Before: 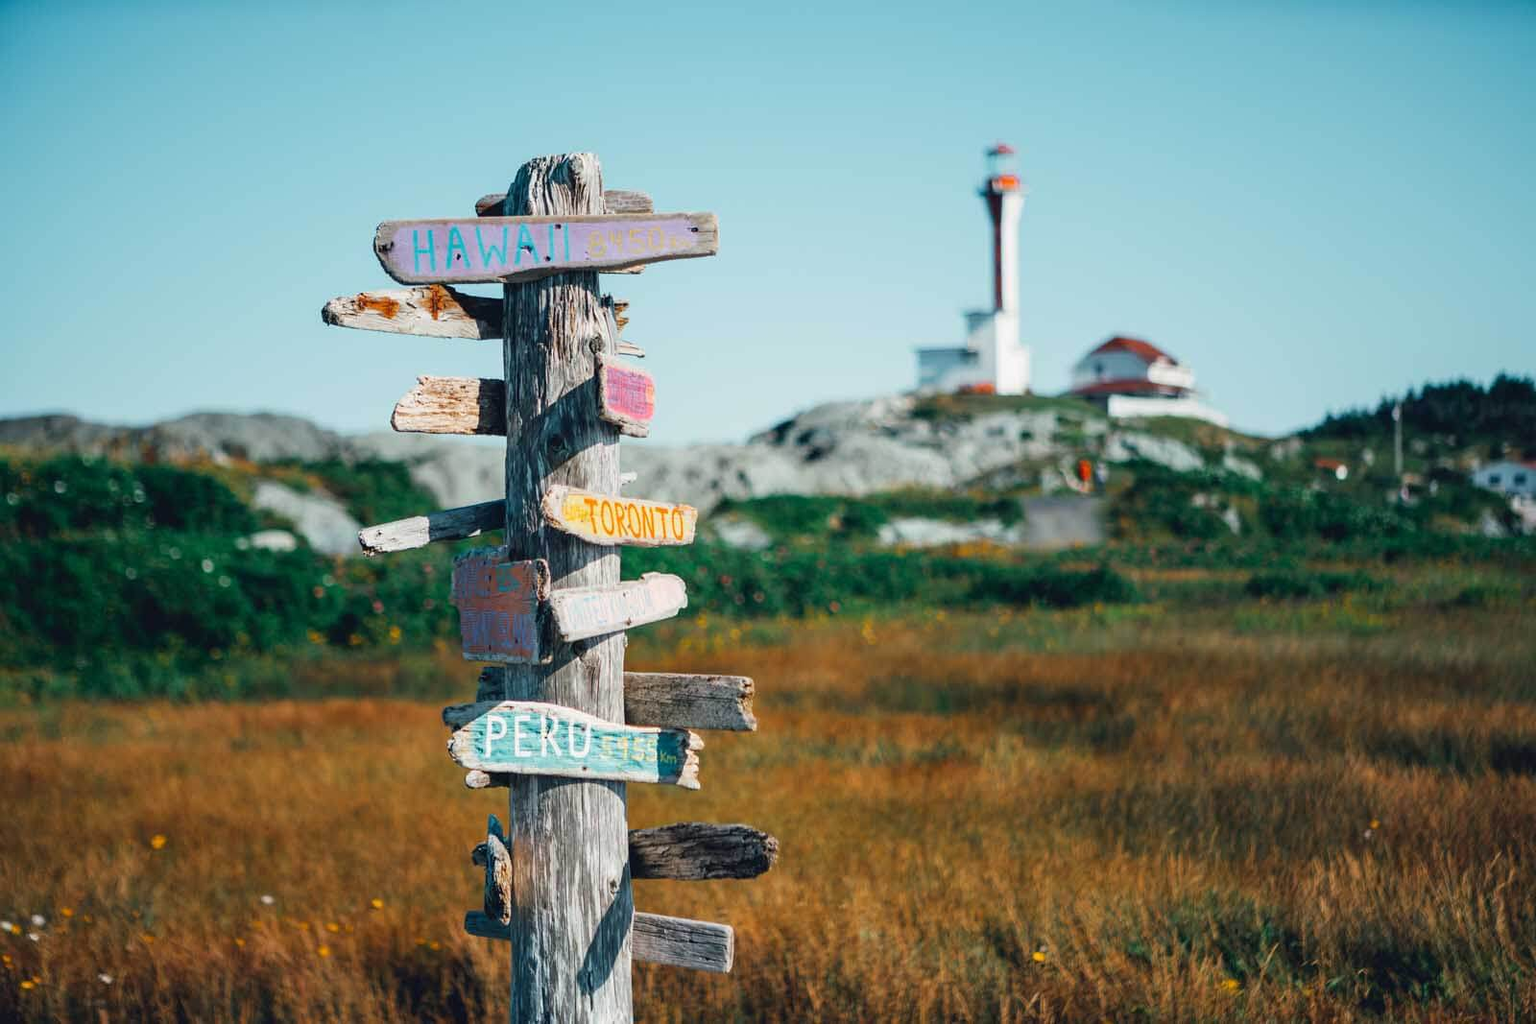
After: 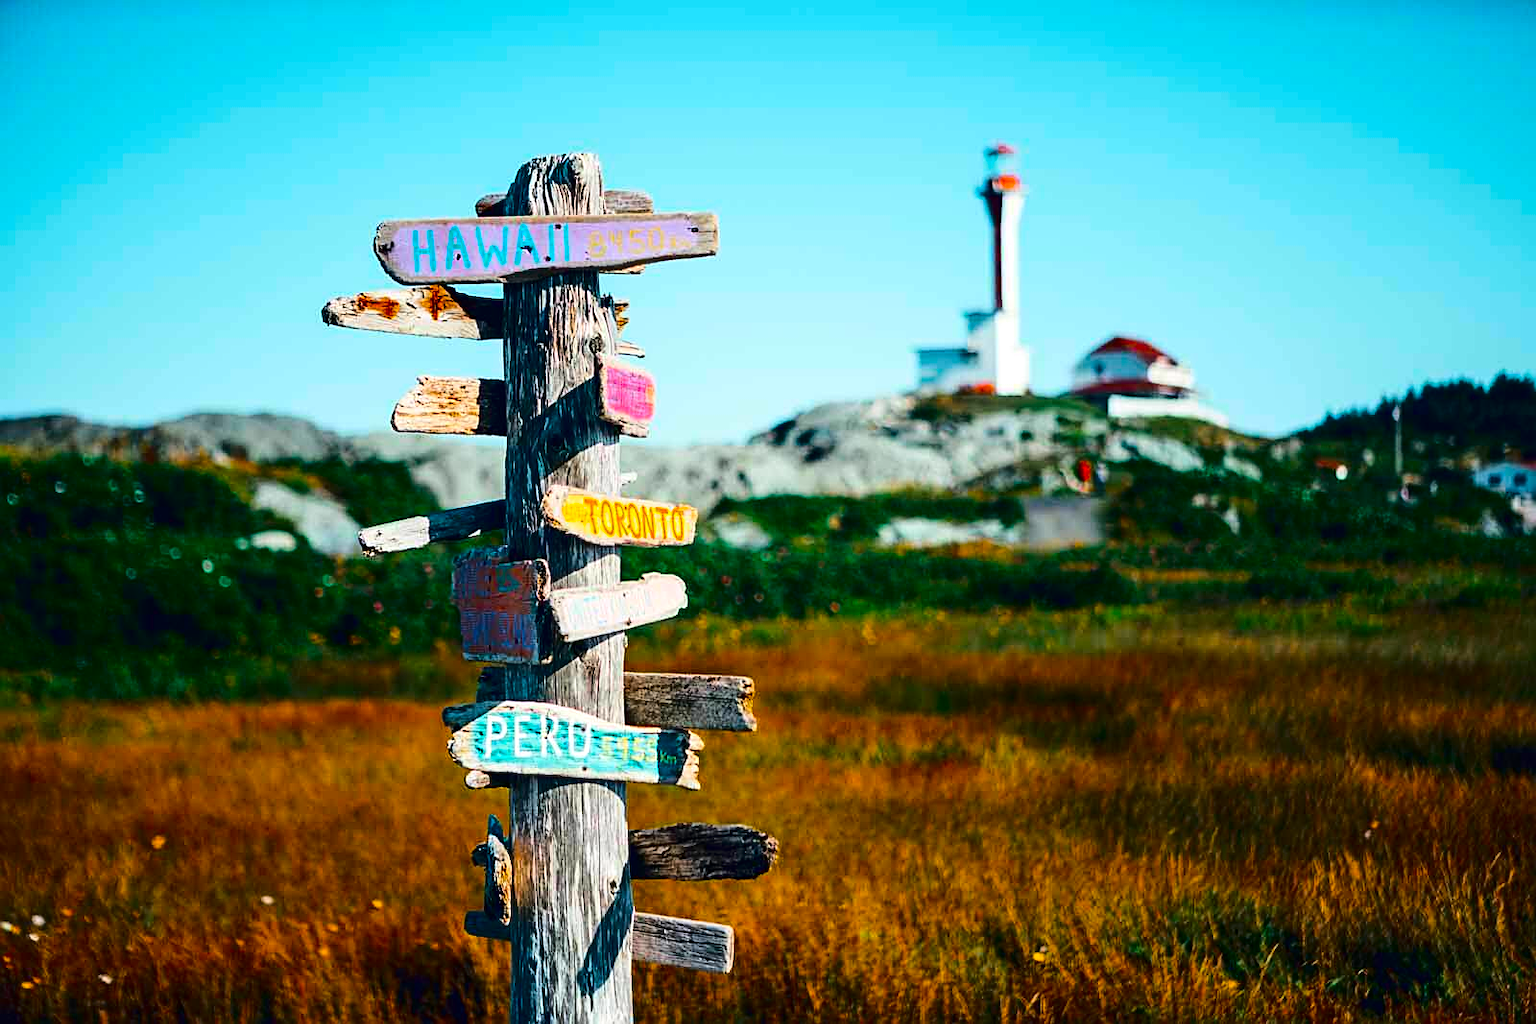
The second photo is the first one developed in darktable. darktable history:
contrast brightness saturation: contrast 0.238, brightness -0.236, saturation 0.144
exposure: exposure 0.2 EV, compensate highlight preservation false
color balance rgb: perceptual saturation grading › global saturation 59.316%, perceptual saturation grading › highlights 19.365%, perceptual saturation grading › shadows -49.587%, perceptual brilliance grading › mid-tones 10.071%, perceptual brilliance grading › shadows 15.129%
sharpen: amount 0.497
